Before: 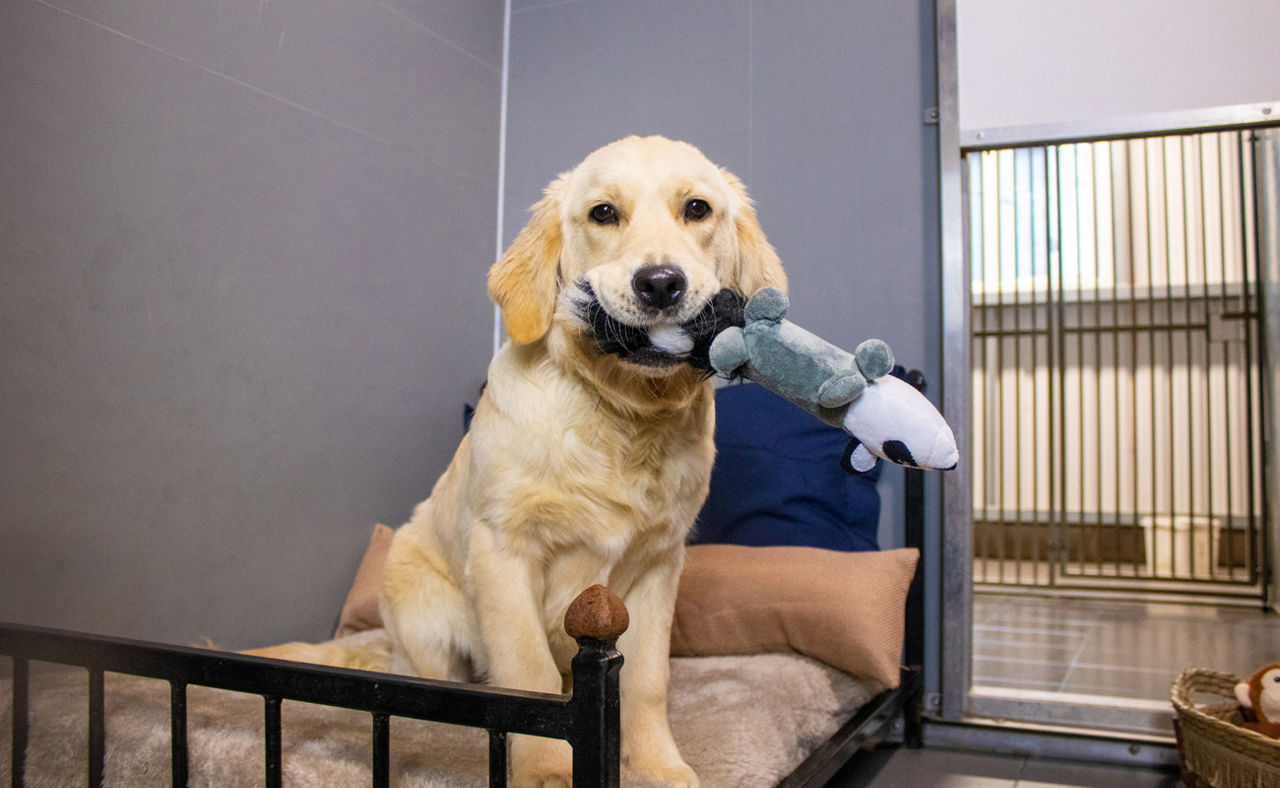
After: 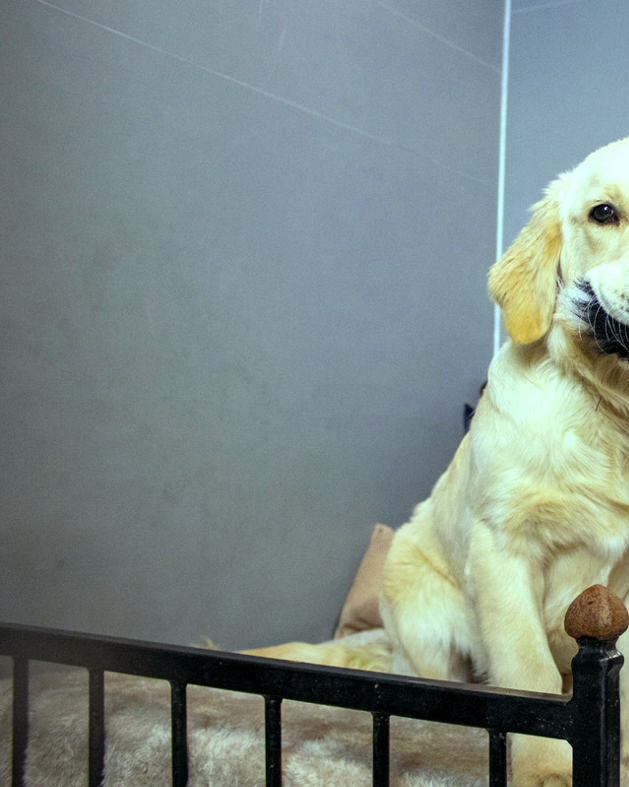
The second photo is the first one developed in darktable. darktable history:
levels: levels [0.016, 0.492, 0.969]
exposure: exposure 0.131 EV, compensate highlight preservation false
crop and rotate: left 0%, top 0%, right 50.845%
color balance: mode lift, gamma, gain (sRGB), lift [0.997, 0.979, 1.021, 1.011], gamma [1, 1.084, 0.916, 0.998], gain [1, 0.87, 1.13, 1.101], contrast 4.55%, contrast fulcrum 38.24%, output saturation 104.09%
